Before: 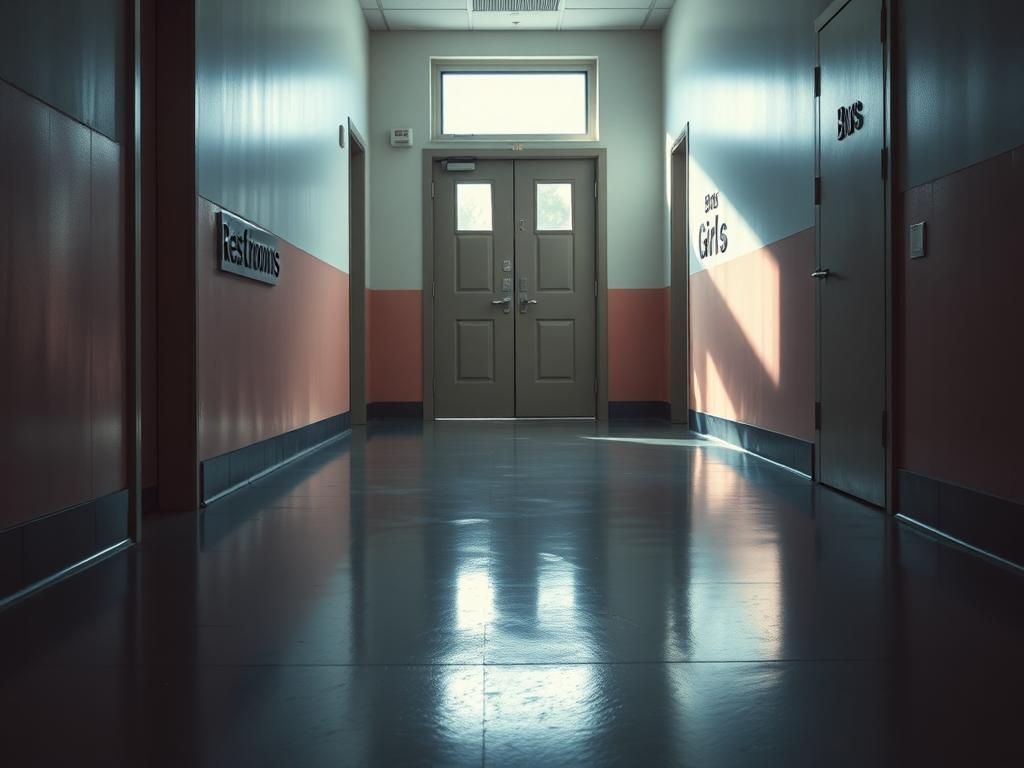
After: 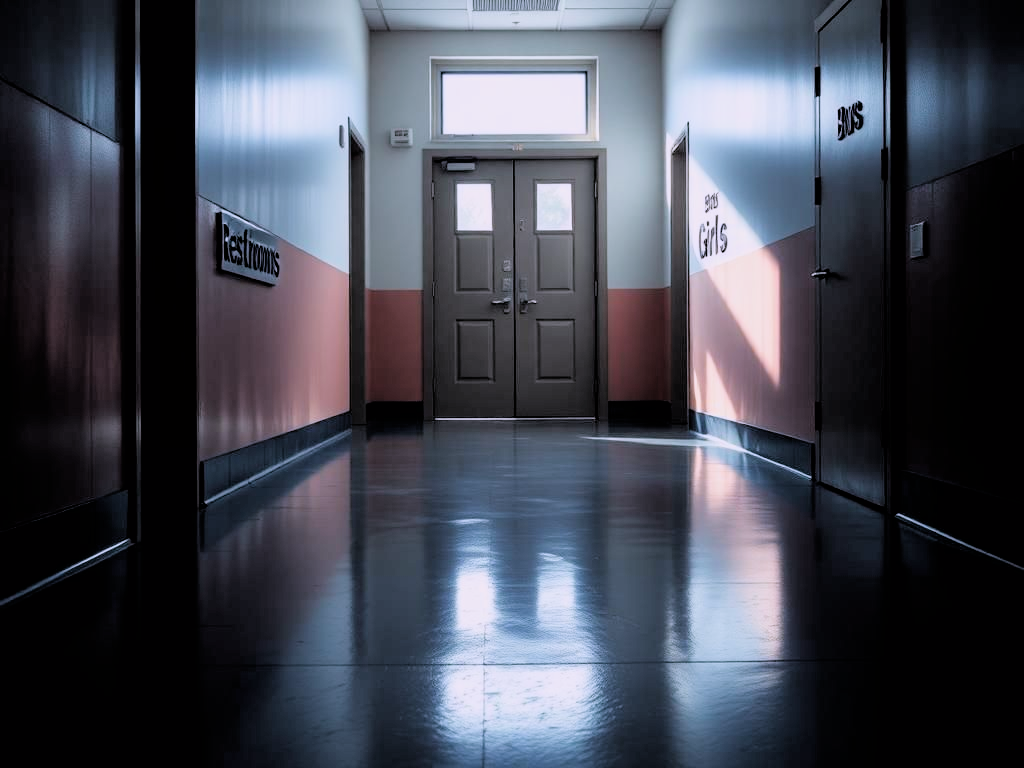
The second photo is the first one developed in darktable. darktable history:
white balance: red 1.042, blue 1.17
exposure: black level correction 0.001, exposure 0.191 EV, compensate highlight preservation false
filmic rgb: black relative exposure -3.31 EV, white relative exposure 3.45 EV, hardness 2.36, contrast 1.103
